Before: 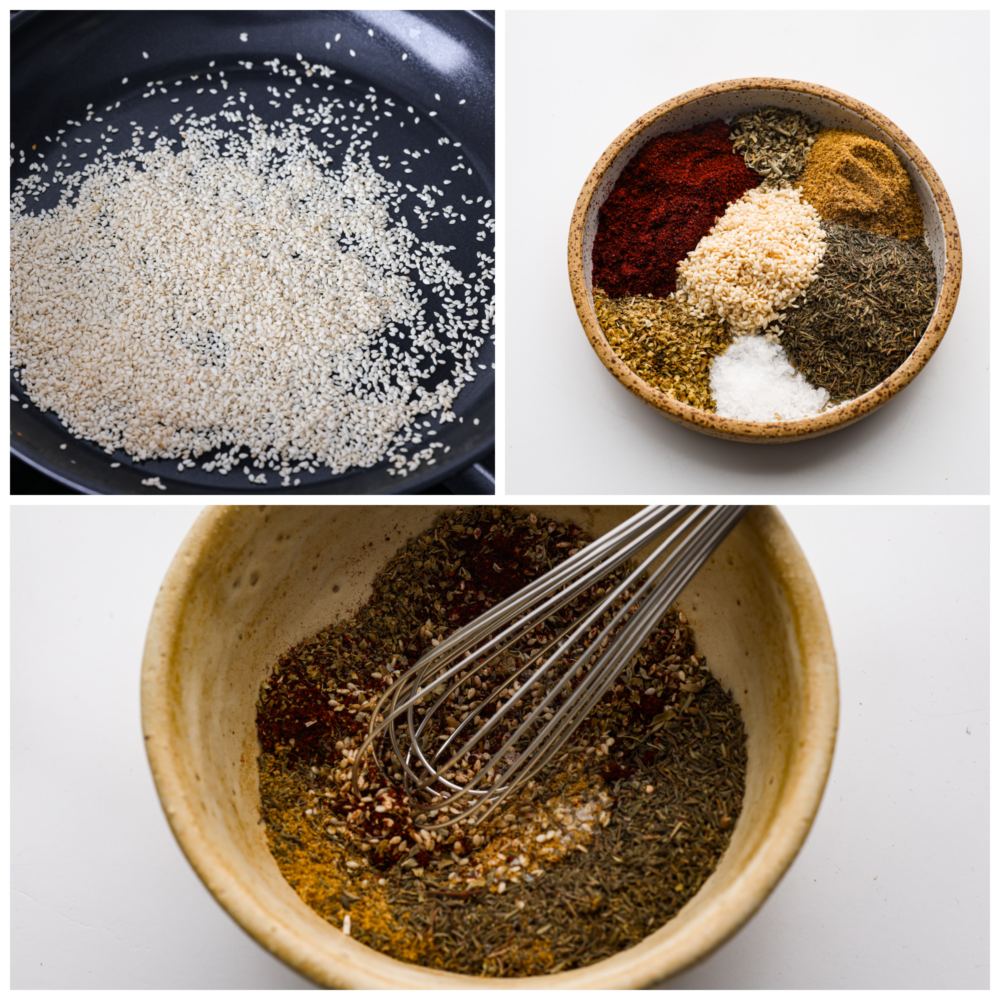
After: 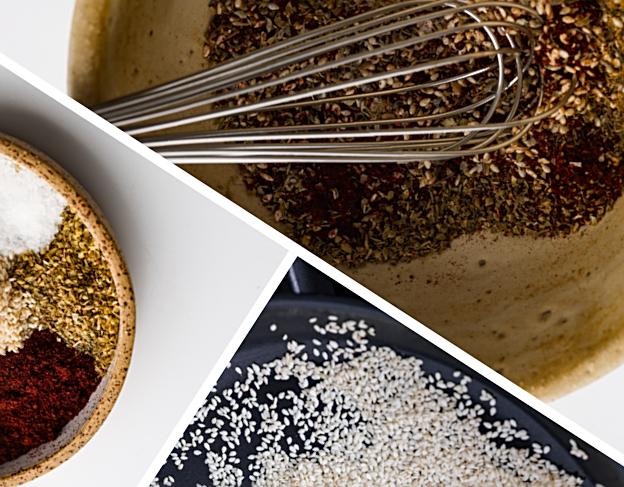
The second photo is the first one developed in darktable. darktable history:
sharpen: on, module defaults
crop and rotate: angle 147.18°, left 9.18%, top 15.637%, right 4.446%, bottom 16.97%
